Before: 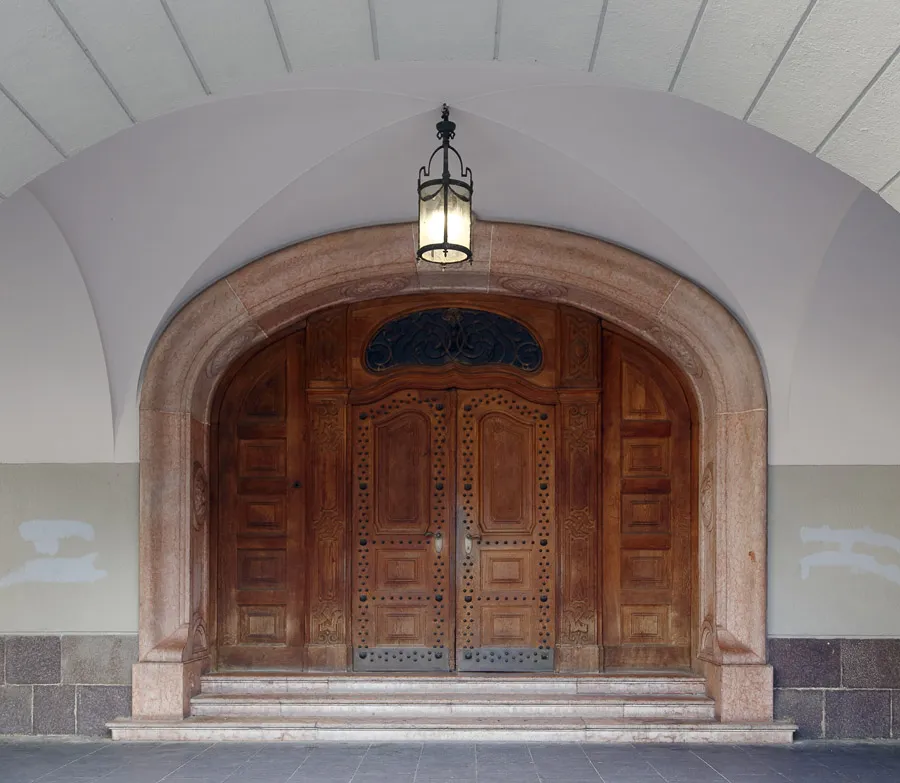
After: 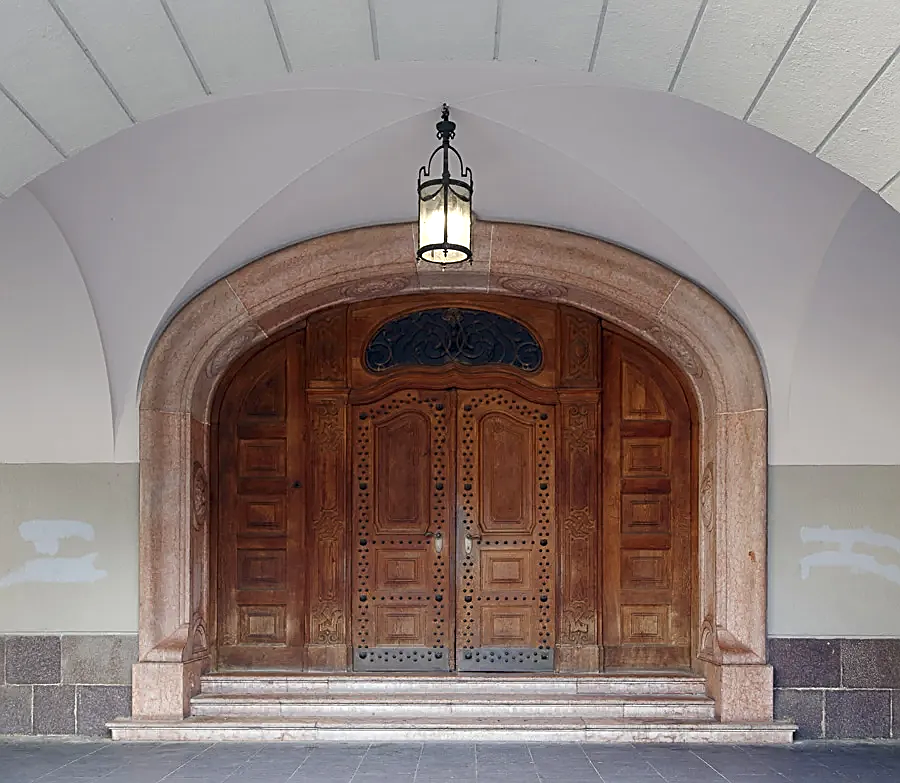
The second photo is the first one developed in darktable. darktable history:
sharpen: amount 0.748
exposure: exposure 0.201 EV, compensate highlight preservation false
